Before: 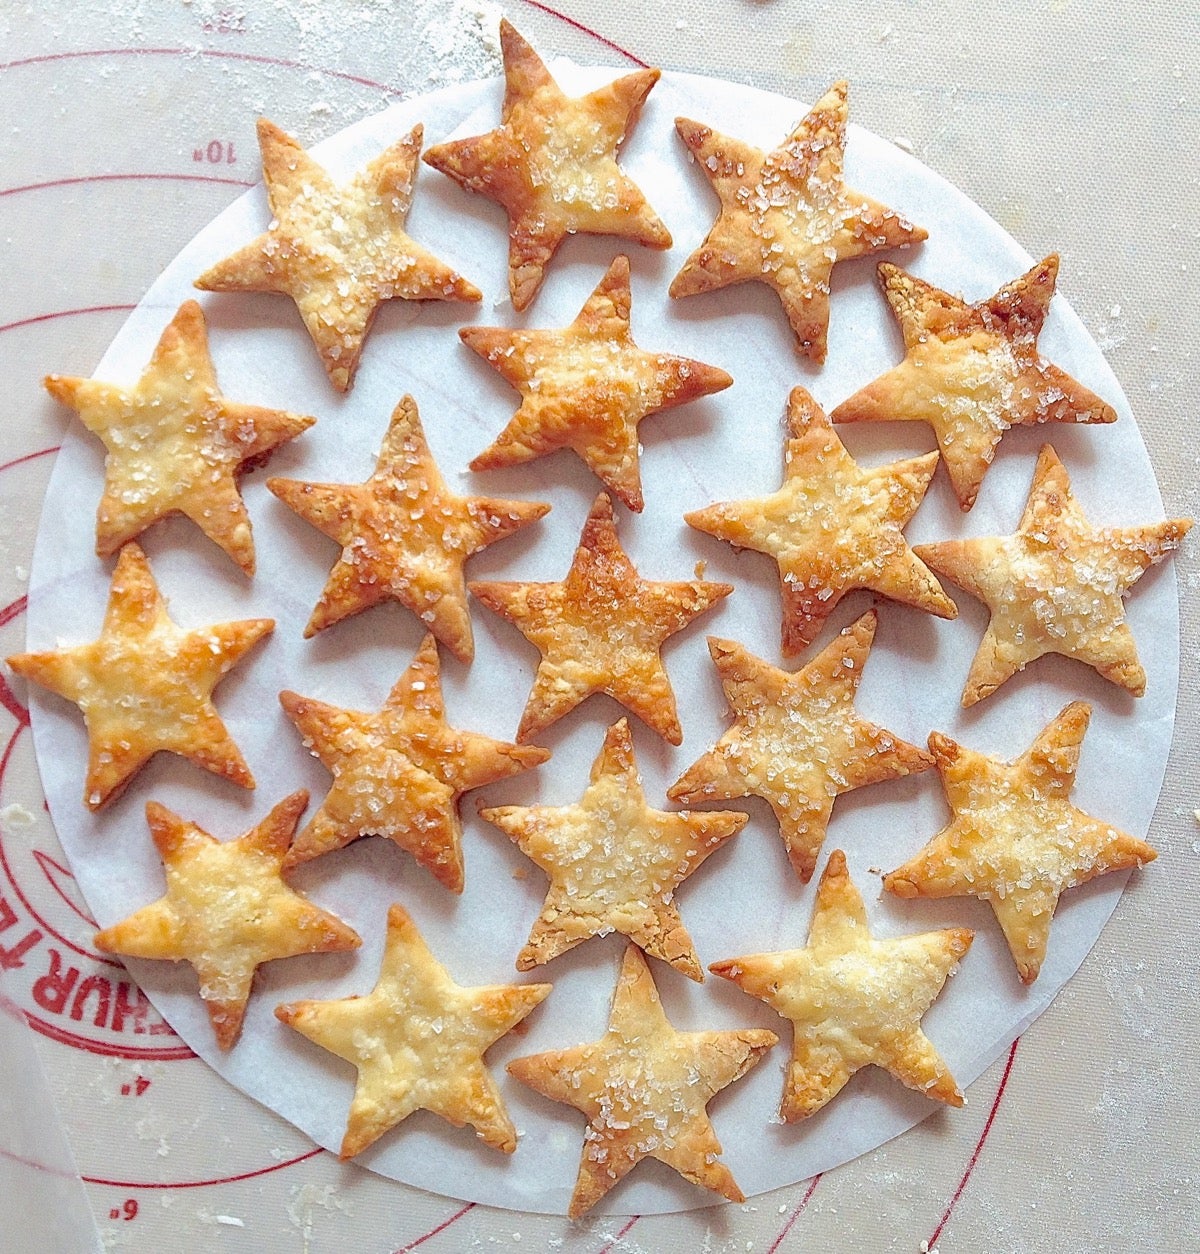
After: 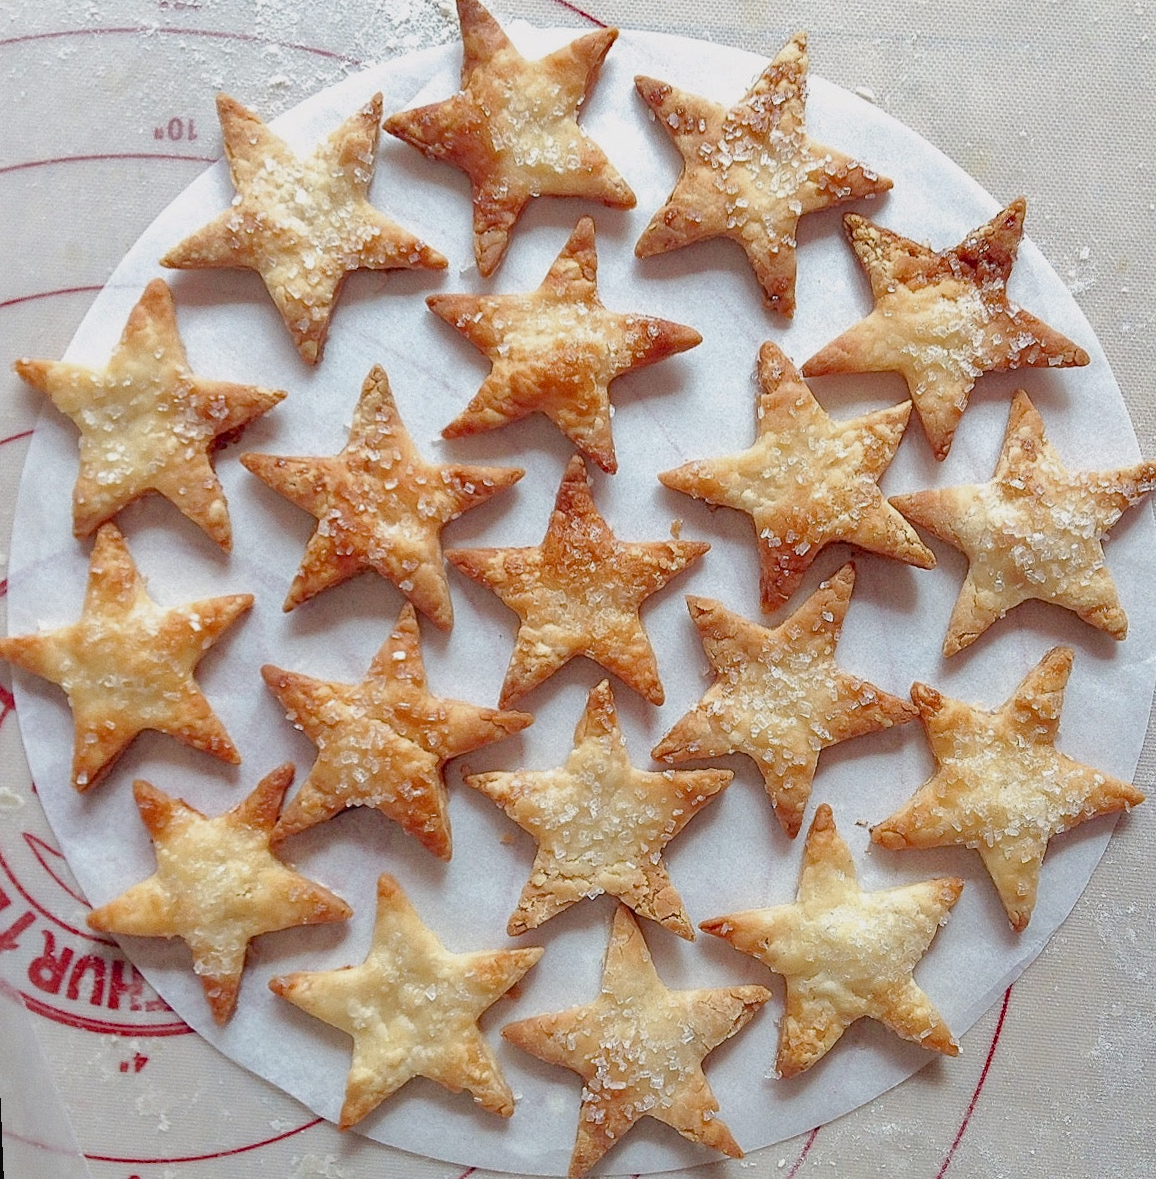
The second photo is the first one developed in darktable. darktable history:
shadows and highlights: shadows 37.27, highlights -28.18, soften with gaussian
rotate and perspective: rotation -2.12°, lens shift (vertical) 0.009, lens shift (horizontal) -0.008, automatic cropping original format, crop left 0.036, crop right 0.964, crop top 0.05, crop bottom 0.959
tone curve: curves: ch0 [(0, 0) (0.003, 0.003) (0.011, 0.011) (0.025, 0.025) (0.044, 0.045) (0.069, 0.07) (0.1, 0.1) (0.136, 0.137) (0.177, 0.179) (0.224, 0.226) (0.277, 0.279) (0.335, 0.338) (0.399, 0.402) (0.468, 0.472) (0.543, 0.547) (0.623, 0.628) (0.709, 0.715) (0.801, 0.807) (0.898, 0.902) (1, 1)], preserve colors none
color balance rgb: shadows lift › luminance -10%, shadows lift › chroma 1%, shadows lift › hue 113°, power › luminance -15%, highlights gain › chroma 0.2%, highlights gain › hue 333°, global offset › luminance 0.5%, perceptual saturation grading › global saturation 20%, perceptual saturation grading › highlights -50%, perceptual saturation grading › shadows 25%, contrast -10%
